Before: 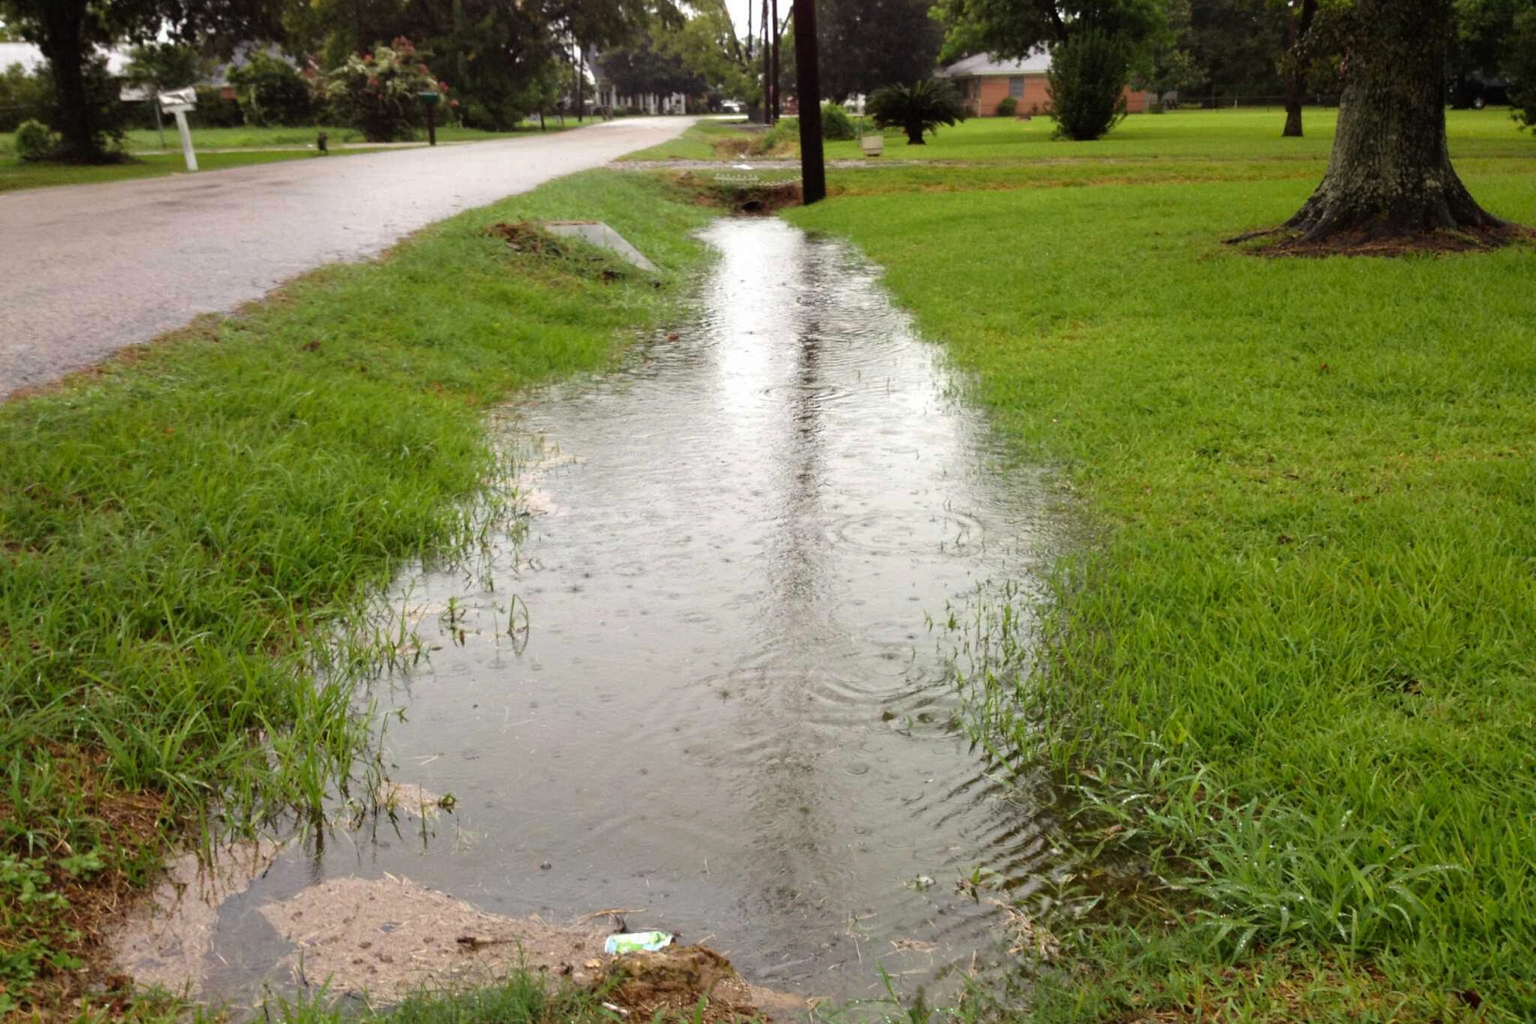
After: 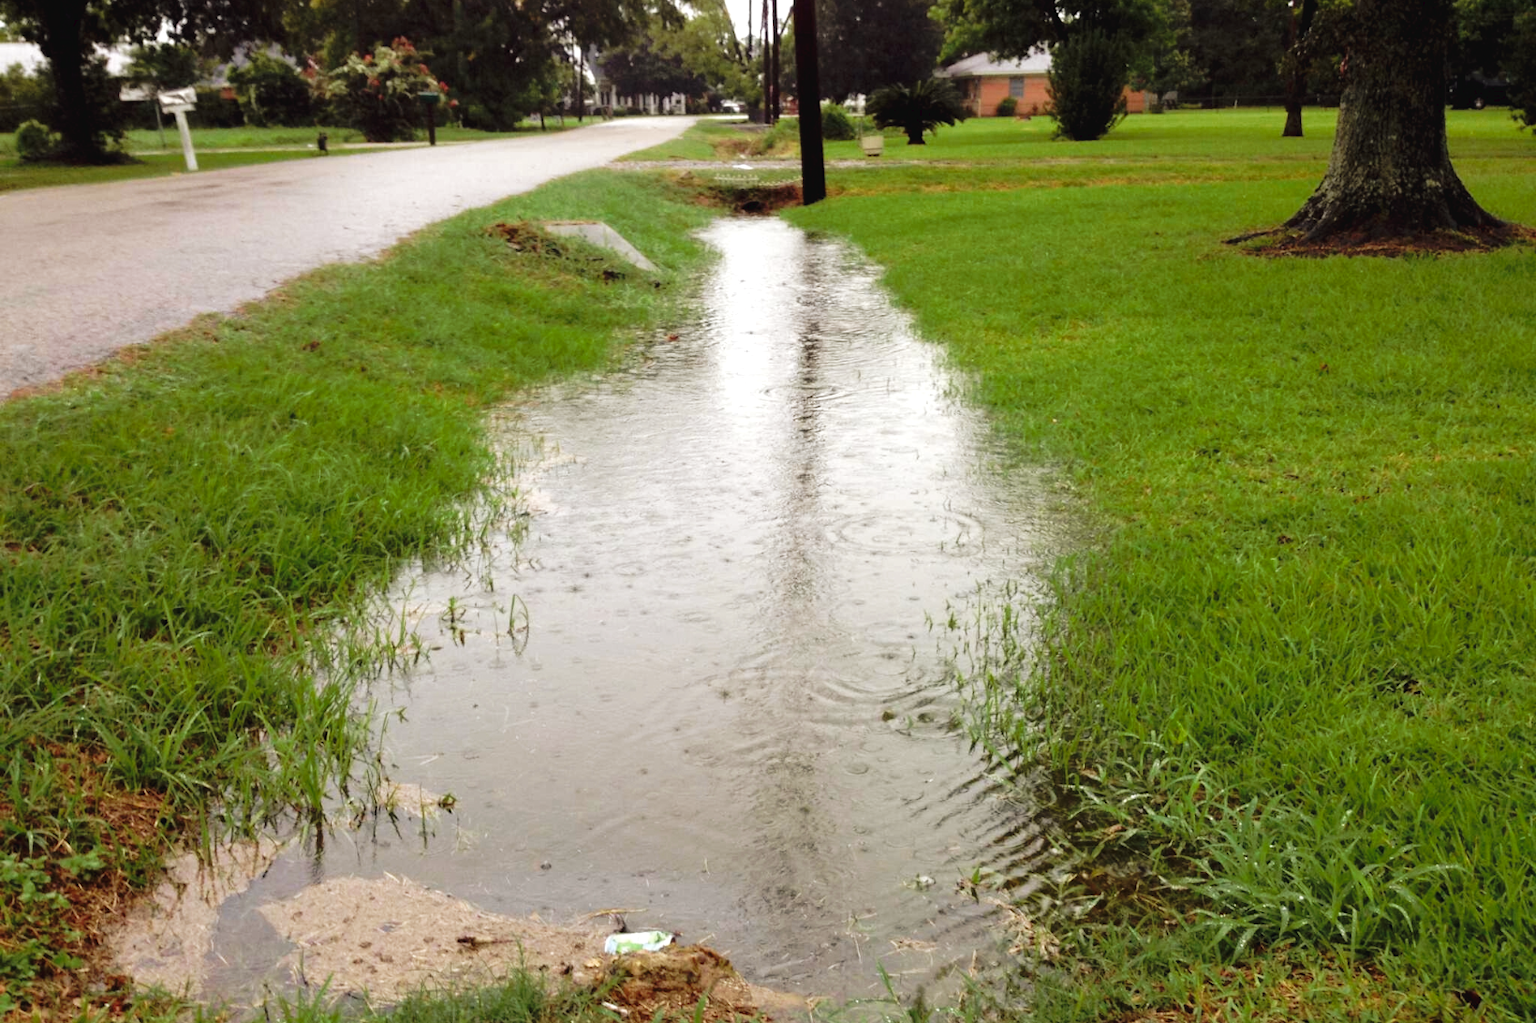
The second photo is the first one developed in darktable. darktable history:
tone curve: curves: ch0 [(0, 0) (0.003, 0.031) (0.011, 0.031) (0.025, 0.03) (0.044, 0.035) (0.069, 0.054) (0.1, 0.081) (0.136, 0.11) (0.177, 0.147) (0.224, 0.209) (0.277, 0.283) (0.335, 0.369) (0.399, 0.44) (0.468, 0.517) (0.543, 0.601) (0.623, 0.684) (0.709, 0.766) (0.801, 0.846) (0.898, 0.927) (1, 1)], preserve colors none
color look up table: target L [97.12, 89.91, 87.72, 86.87, 75.77, 66.06, 56.11, 51.89, 52.41, 26.45, 8.791, 200.92, 103.3, 90.29, 84.19, 80.42, 69.53, 66.84, 65.32, 57.84, 53.74, 49.37, 49.27, 46.06, 39.72, 30.68, 34.65, 13.24, 87.19, 80.05, 71.44, 54.61, 61.44, 58.56, 55.42, 54.68, 50.4, 44.39, 46.17, 33.73, 32.13, 27.46, 11.3, 1.795, 81.51, 74.28, 64.65, 43.35, 27.45], target a [-37.1, -27.52, -39.42, -39.05, -70.99, -54.07, -52.82, -26.44, -33.8, -22.52, -13.1, 0, 0, 5.441, 0.518, 5.064, 34.75, 49.22, 41.77, 2.374, 73.26, 44.96, 72.55, 49.3, 12.77, 8.204, 51.38, 31.77, 15, 27.59, 51.95, 86.05, 35.65, 82.68, 19.33, 56.79, 79.87, 16.58, 70.93, 55.88, 49.17, 38.14, 35.96, 16.21, -19.05, -32.92, -6.414, -26.05, -5.08], target b [89.59, 29.12, 56.85, 8.761, 49.67, 28.26, 44.4, 40, 11.7, 22.04, 7.554, -0.001, -0.002, 21.62, 56.52, 82.2, 42.28, 4.703, 67.34, 25.04, 20.99, 13.22, 46.09, 48.53, 38.36, 3.446, 33, 22.55, -1.988, -35.07, -37.08, -35.67, -50.57, -59.96, -1.916, -26.49, -45.53, -68.76, 8.604, -60.13, -19.06, -11.93, -50.82, -32.44, -1.745, -26.46, -43.51, -7.838, -22.81], num patches 49
